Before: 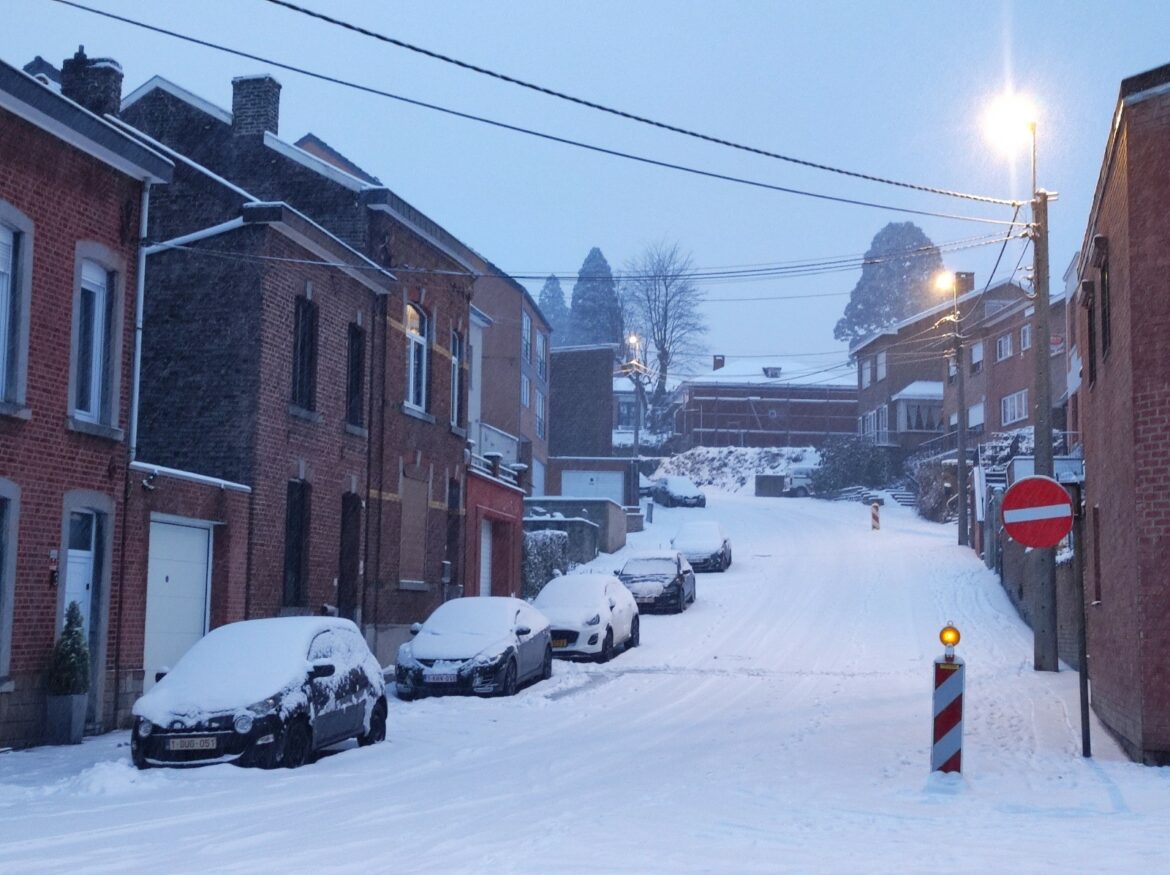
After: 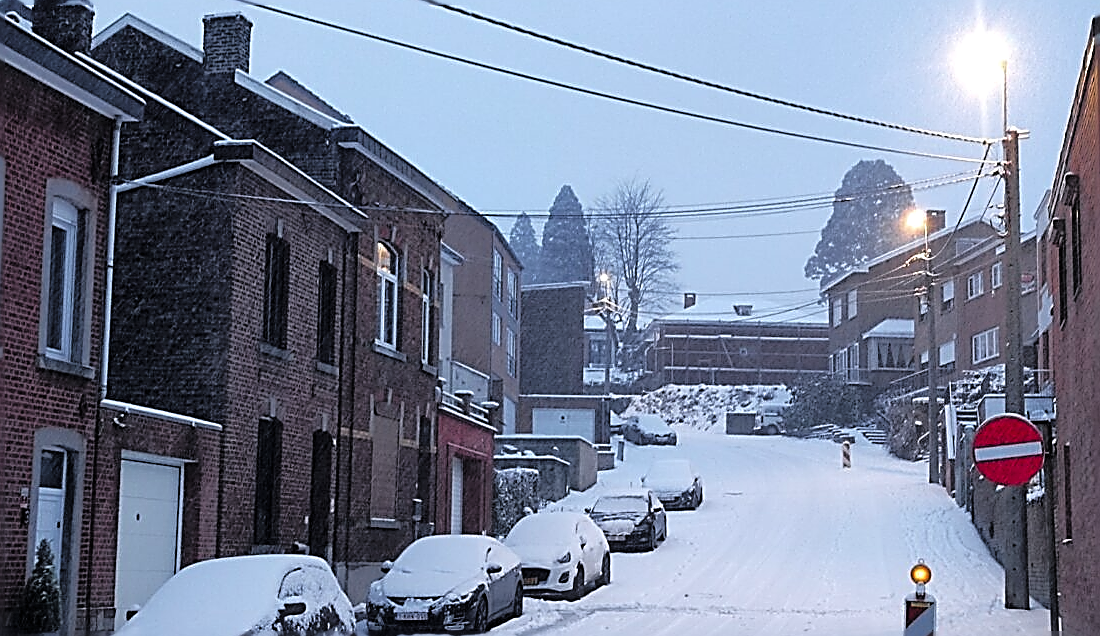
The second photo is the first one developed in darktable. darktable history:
haze removal: strength -0.084, distance 0.351, compatibility mode true, adaptive false
crop: left 2.535%, top 7.149%, right 3.374%, bottom 20.134%
levels: levels [0.016, 0.492, 0.969]
sharpen: amount 1.857
color zones: curves: ch1 [(0, 0.679) (0.143, 0.647) (0.286, 0.261) (0.378, -0.011) (0.571, 0.396) (0.714, 0.399) (0.857, 0.406) (1, 0.679)]
tone curve: curves: ch0 [(0, 0) (0.126, 0.061) (0.362, 0.382) (0.498, 0.498) (0.706, 0.712) (1, 1)]; ch1 [(0, 0) (0.5, 0.497) (0.55, 0.578) (1, 1)]; ch2 [(0, 0) (0.44, 0.424) (0.489, 0.486) (0.537, 0.538) (1, 1)], color space Lab, linked channels, preserve colors none
base curve: curves: ch0 [(0, 0) (0.303, 0.277) (1, 1)], preserve colors none
